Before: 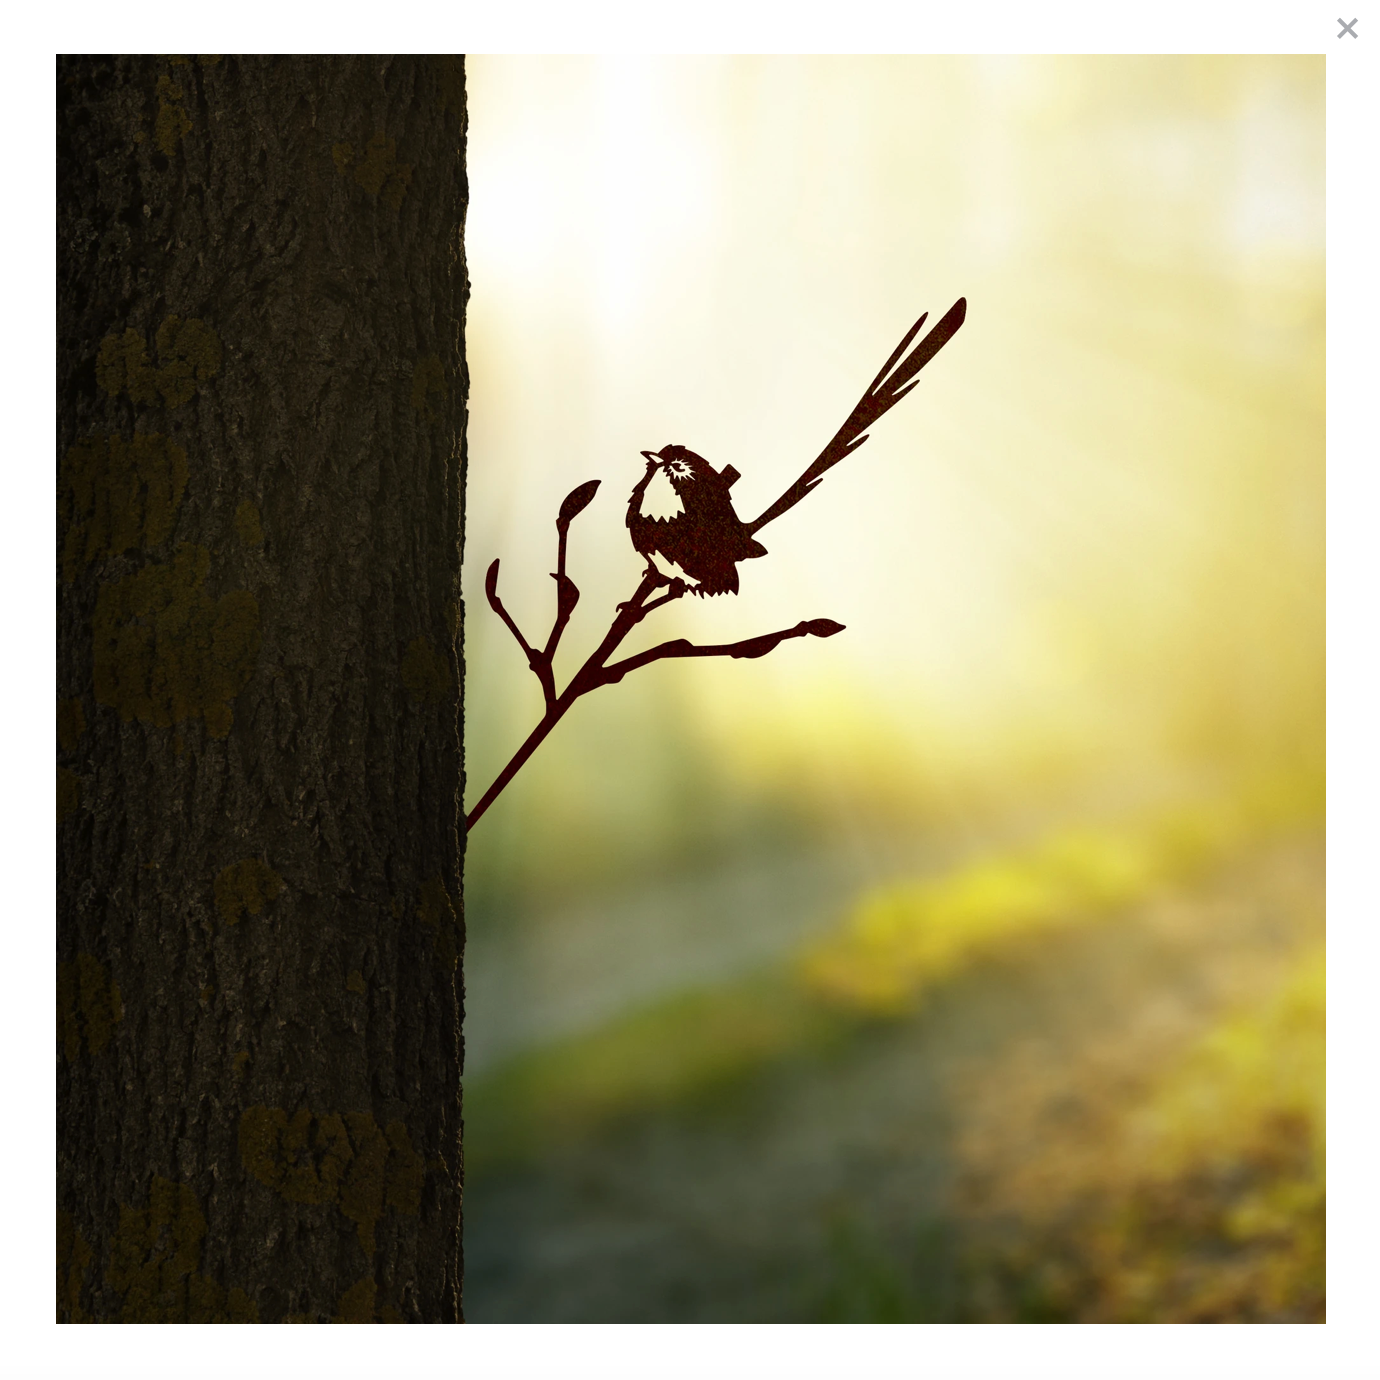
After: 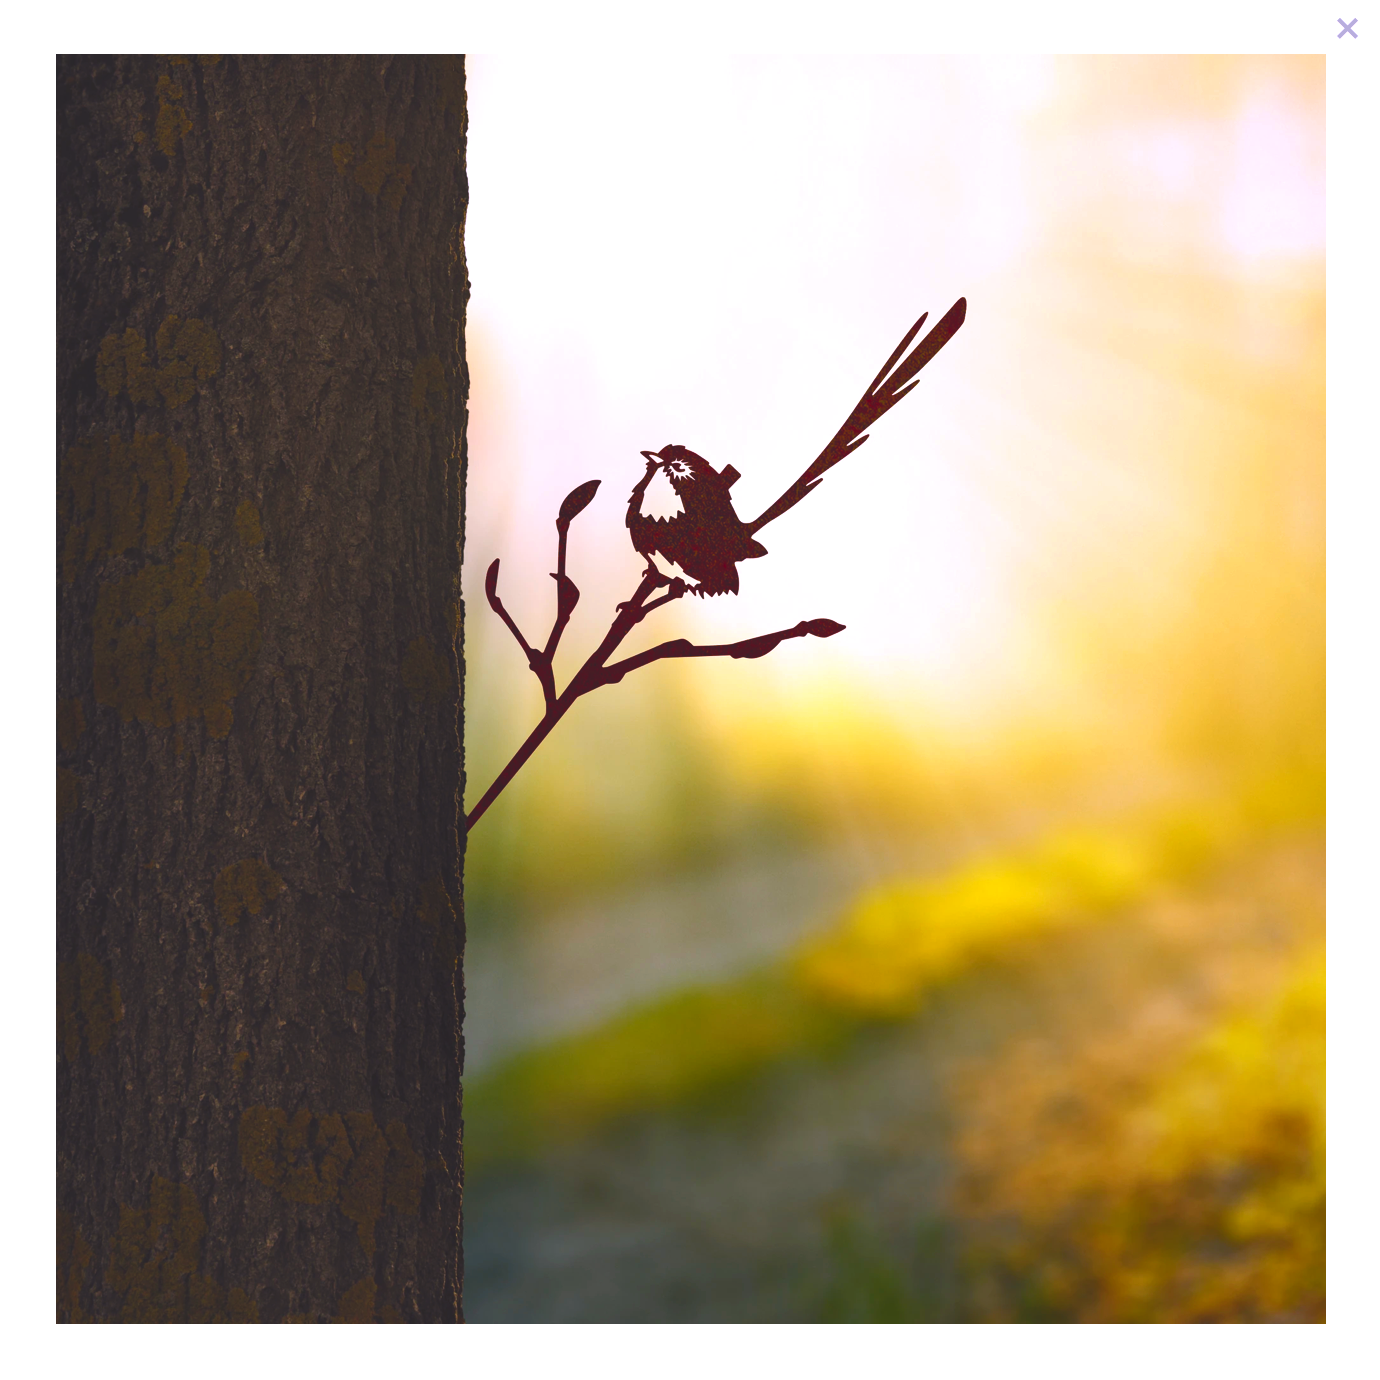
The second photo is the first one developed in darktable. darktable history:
color correction: highlights a* 15.24, highlights b* -25.79
shadows and highlights: shadows 43.19, highlights 8.09
tone equalizer: edges refinement/feathering 500, mask exposure compensation -1.57 EV, preserve details no
color balance rgb: global offset › luminance 1.469%, perceptual saturation grading › global saturation 36.446%, perceptual saturation grading › shadows 34.674%, global vibrance 26.133%, contrast 6.588%
